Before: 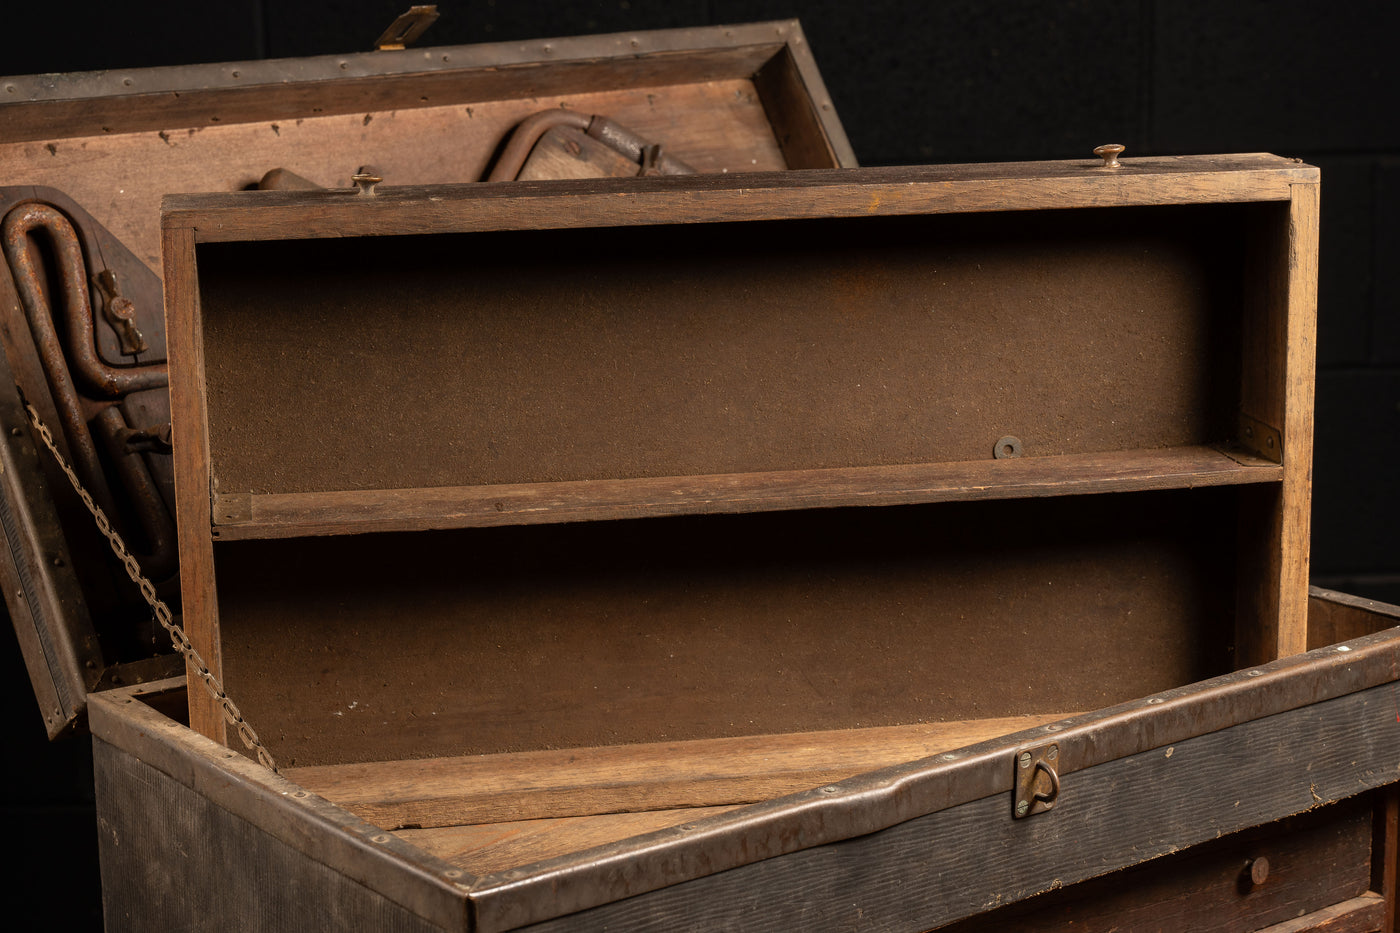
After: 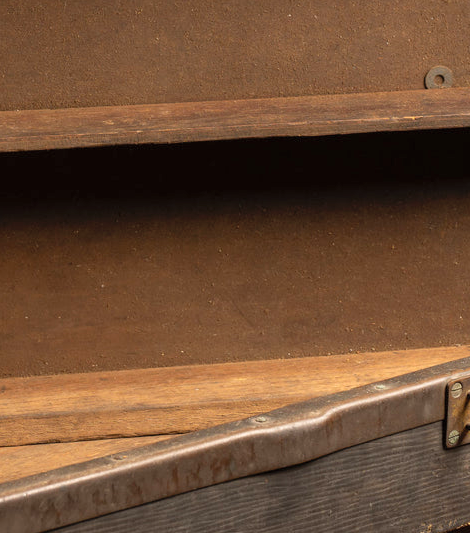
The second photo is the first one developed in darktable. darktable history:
contrast brightness saturation: brightness 0.09, saturation 0.19
crop: left 40.666%, top 39.662%, right 25.719%, bottom 3.125%
